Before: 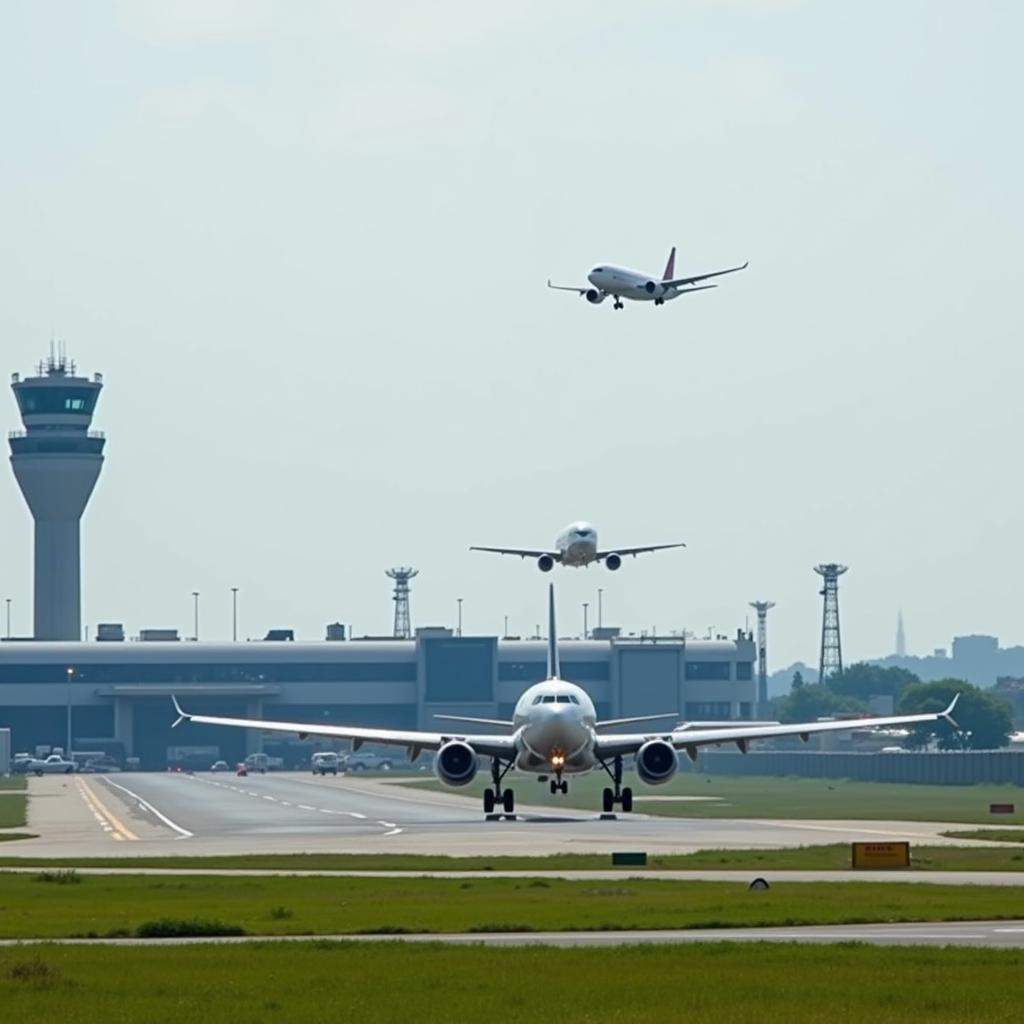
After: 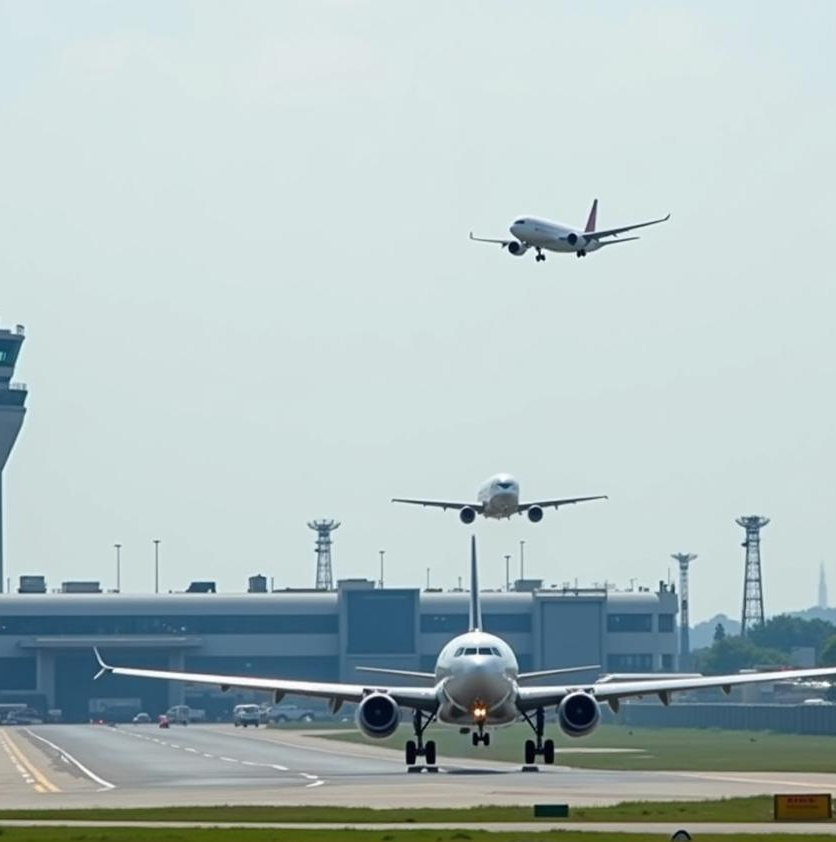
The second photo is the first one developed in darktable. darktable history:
crop and rotate: left 7.659%, top 4.709%, right 10.609%, bottom 12.985%
